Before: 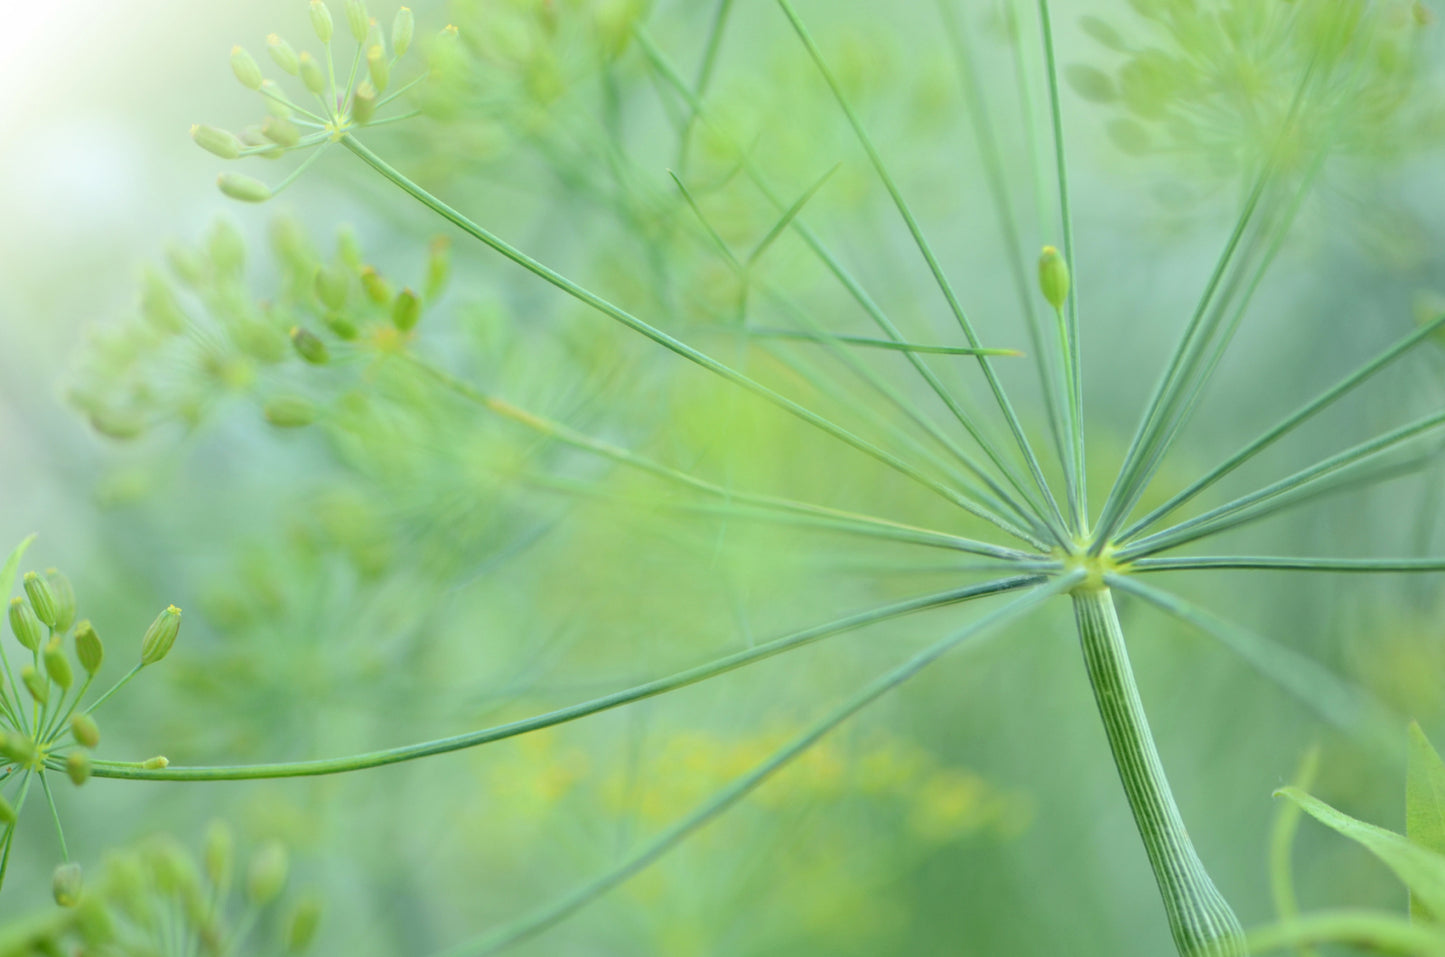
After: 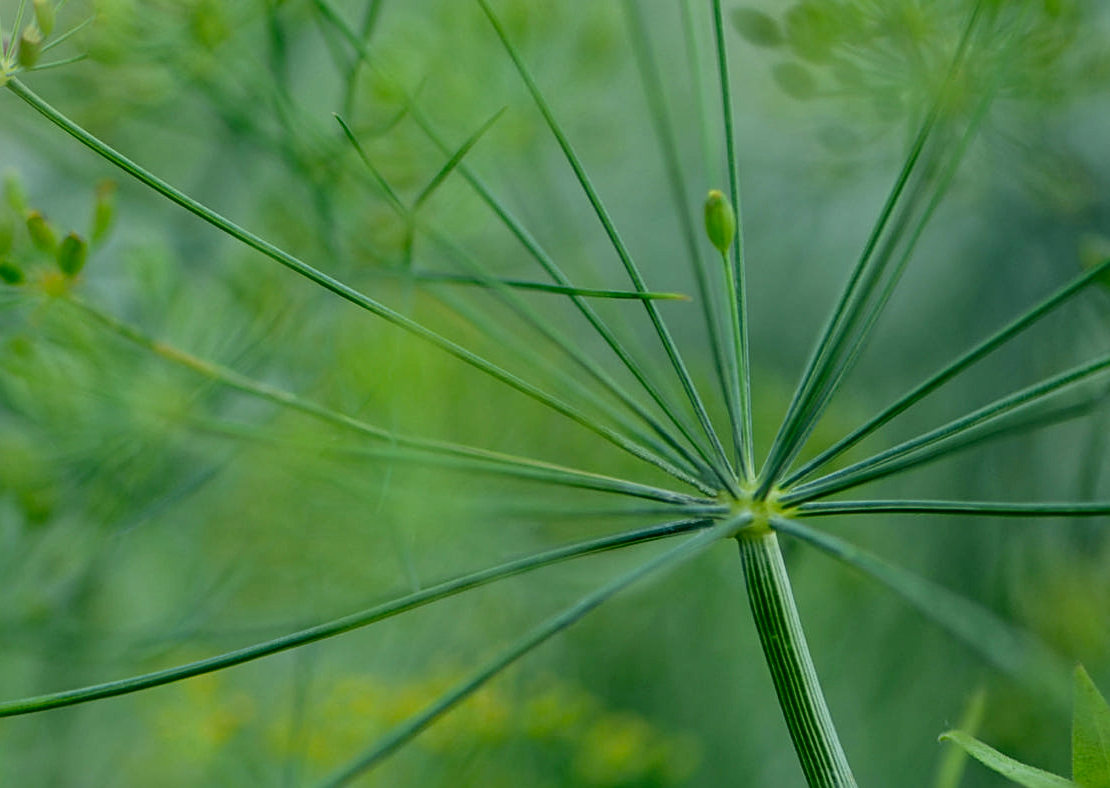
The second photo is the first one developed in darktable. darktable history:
local contrast: on, module defaults
crop: left 23.13%, top 5.866%, bottom 11.769%
contrast brightness saturation: contrast 0.087, brightness -0.601, saturation 0.165
exposure: exposure 0.127 EV, compensate highlight preservation false
sharpen: amount 0.492
shadows and highlights: soften with gaussian
filmic rgb: black relative exposure -7.94 EV, white relative exposure 4.09 EV, hardness 4.03, latitude 51%, contrast 1.014, shadows ↔ highlights balance 5.49%
